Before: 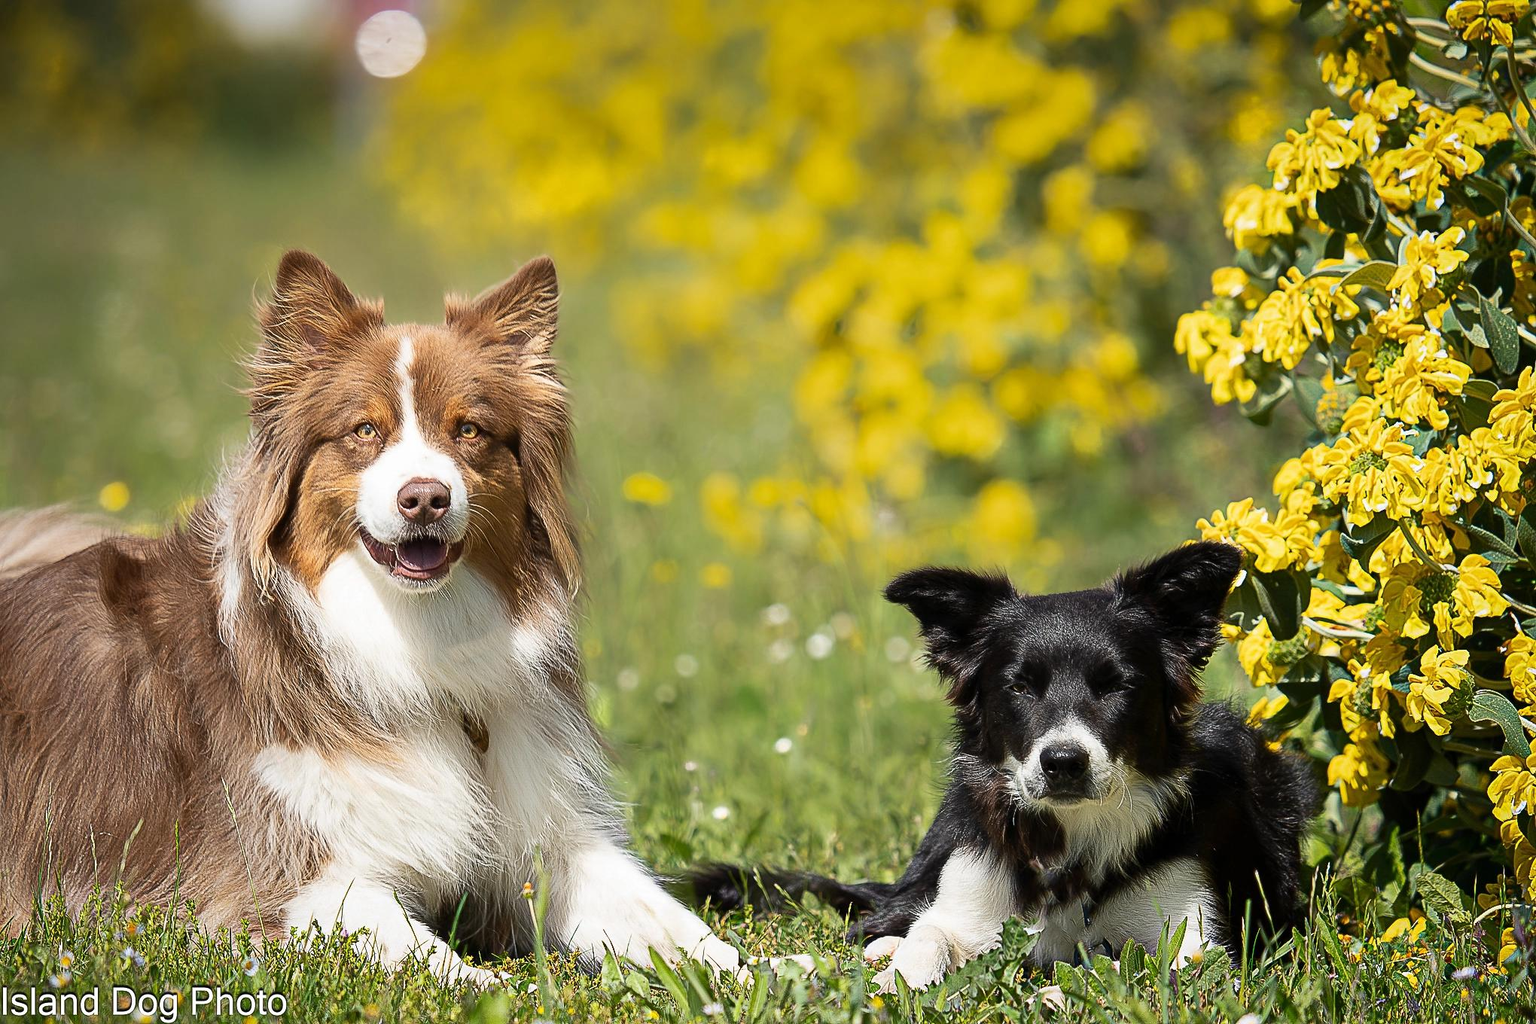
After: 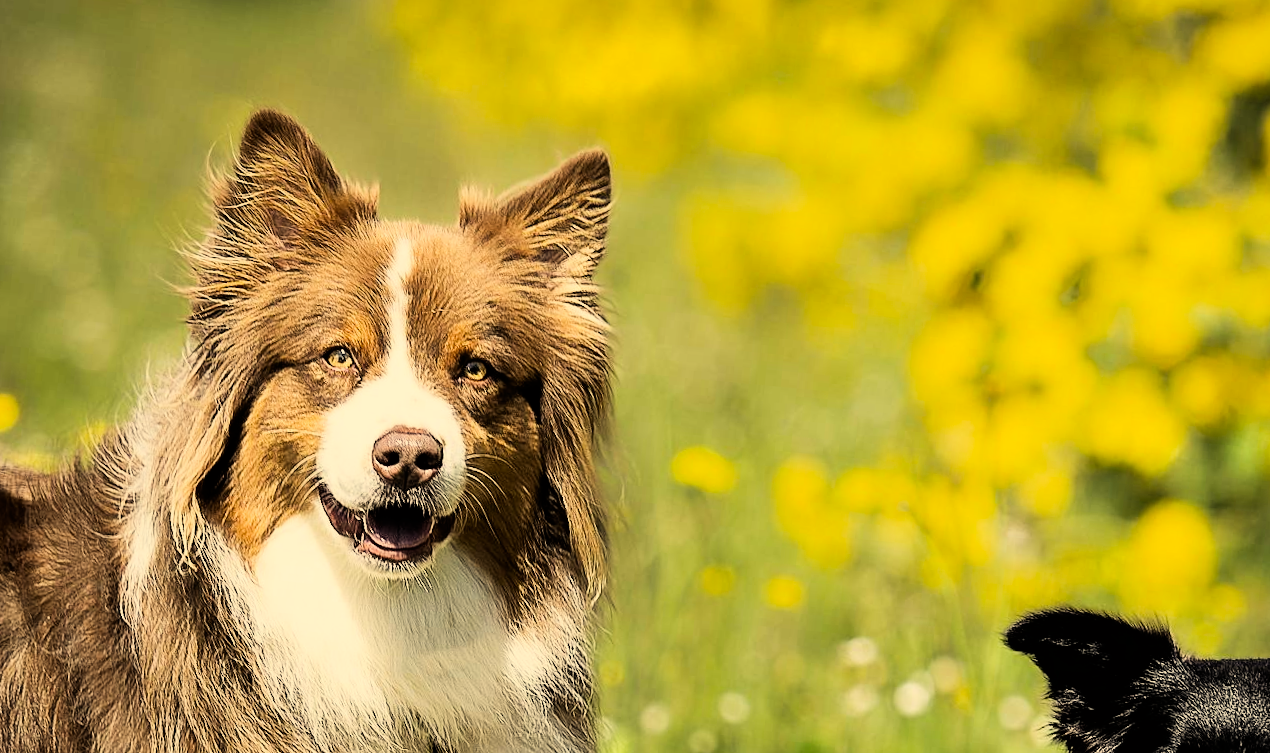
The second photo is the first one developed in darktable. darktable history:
tone equalizer: -8 EV -0.724 EV, -7 EV -0.74 EV, -6 EV -0.622 EV, -5 EV -0.379 EV, -3 EV 0.383 EV, -2 EV 0.6 EV, -1 EV 0.679 EV, +0 EV 0.778 EV, edges refinement/feathering 500, mask exposure compensation -1.57 EV, preserve details no
filmic rgb: black relative exposure -7.72 EV, white relative exposure 4.37 EV, hardness 3.76, latitude 49.22%, contrast 1.1
color correction: highlights a* 2.62, highlights b* 23.51
crop and rotate: angle -5.4°, left 2.036%, top 6.987%, right 27.149%, bottom 30.016%
